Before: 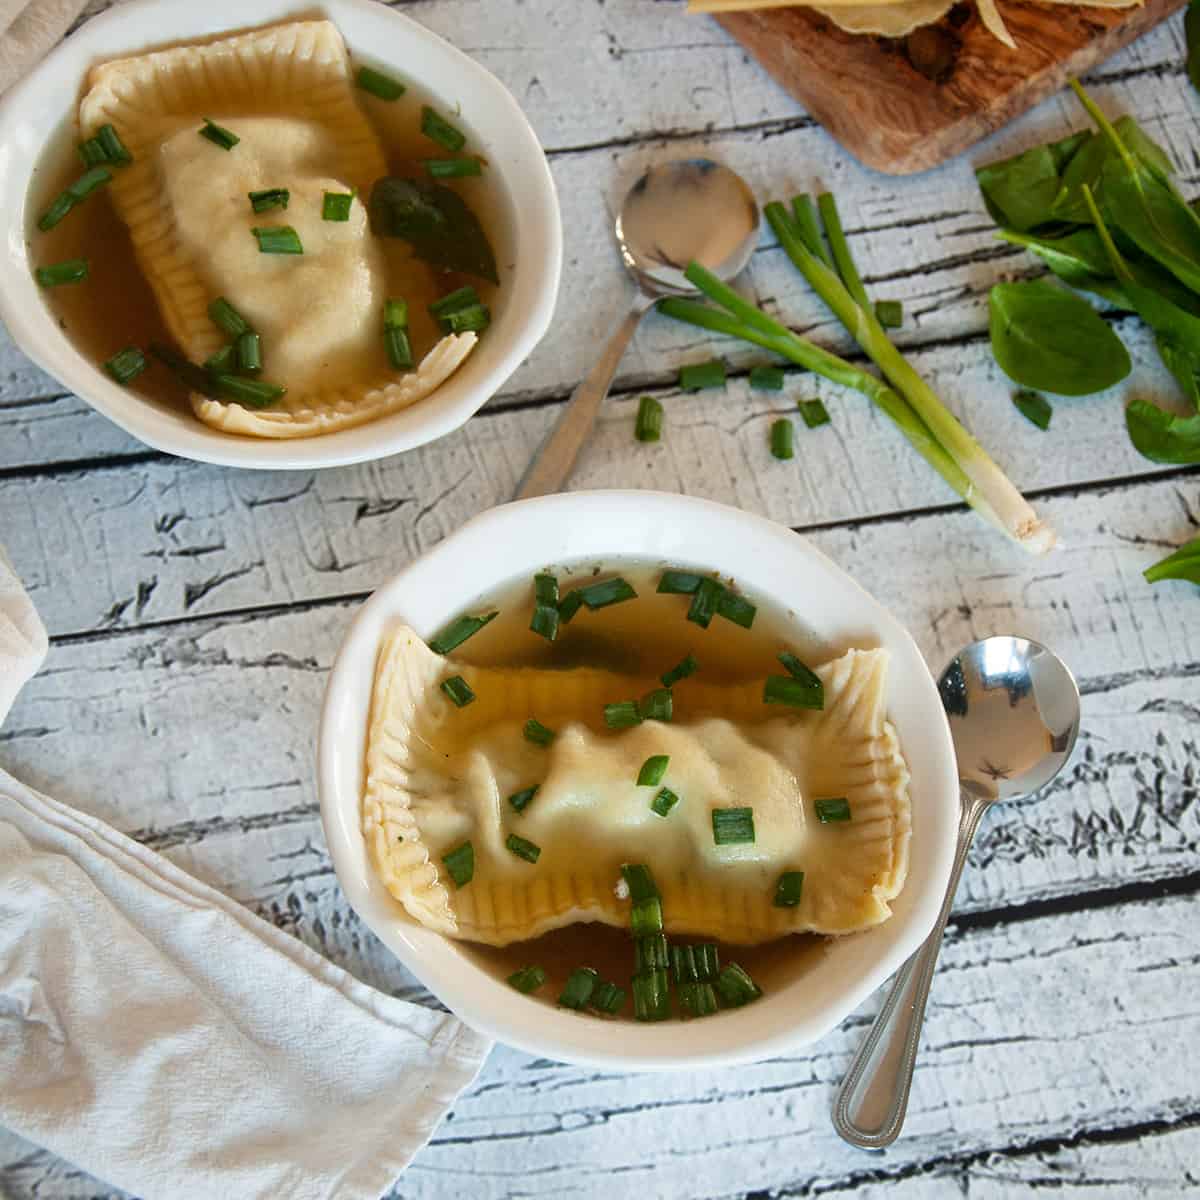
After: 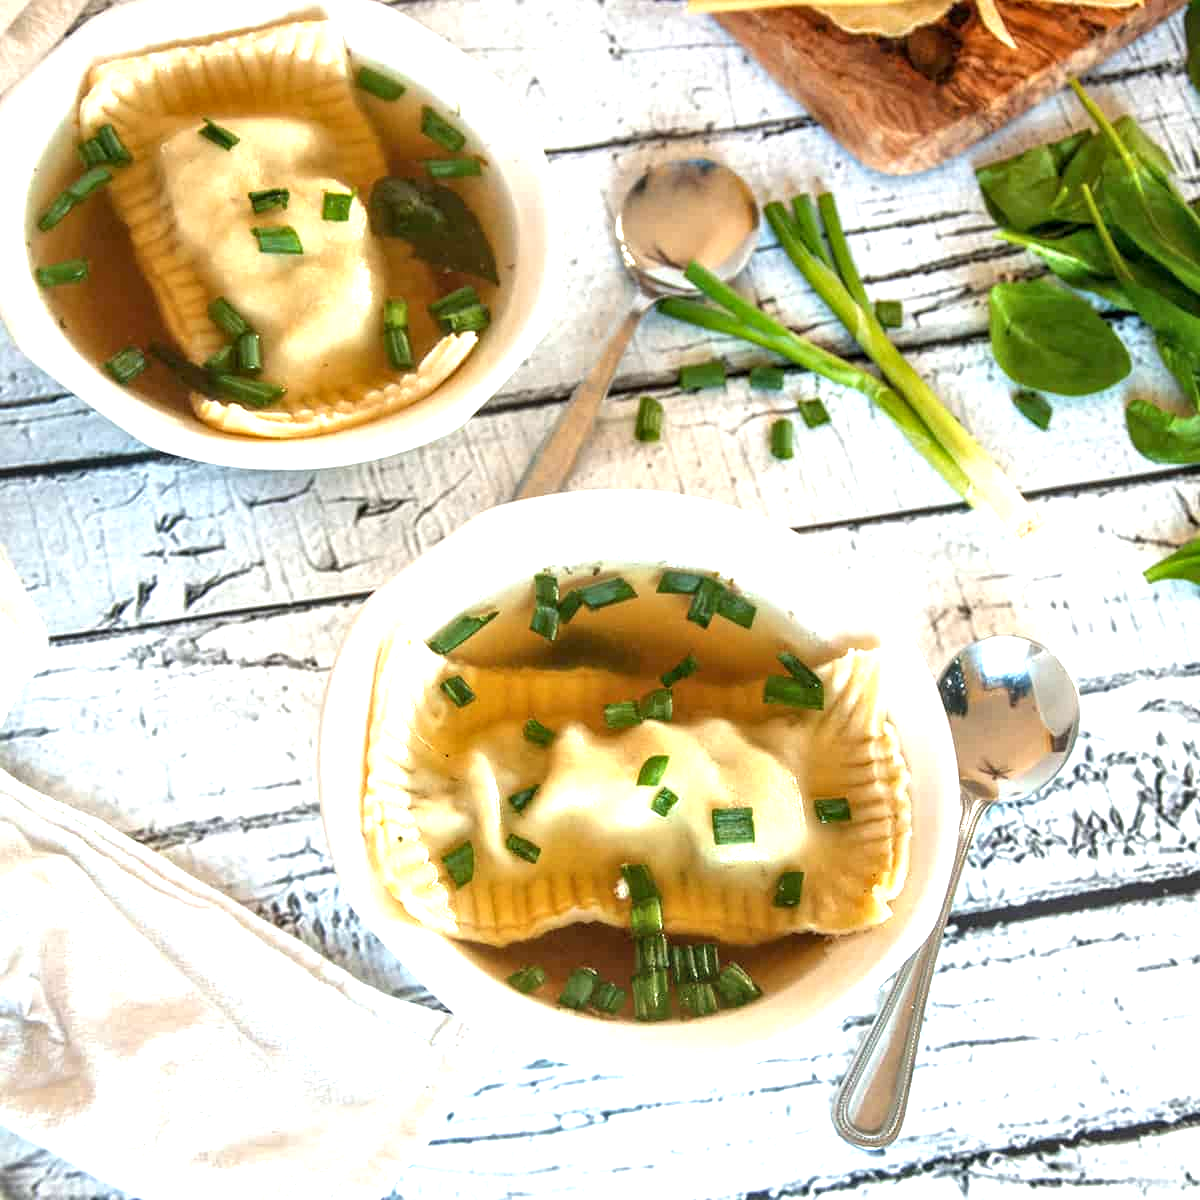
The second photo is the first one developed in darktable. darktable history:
exposure: black level correction 0, exposure 1.2 EV, compensate exposure bias true, compensate highlight preservation false
local contrast: on, module defaults
